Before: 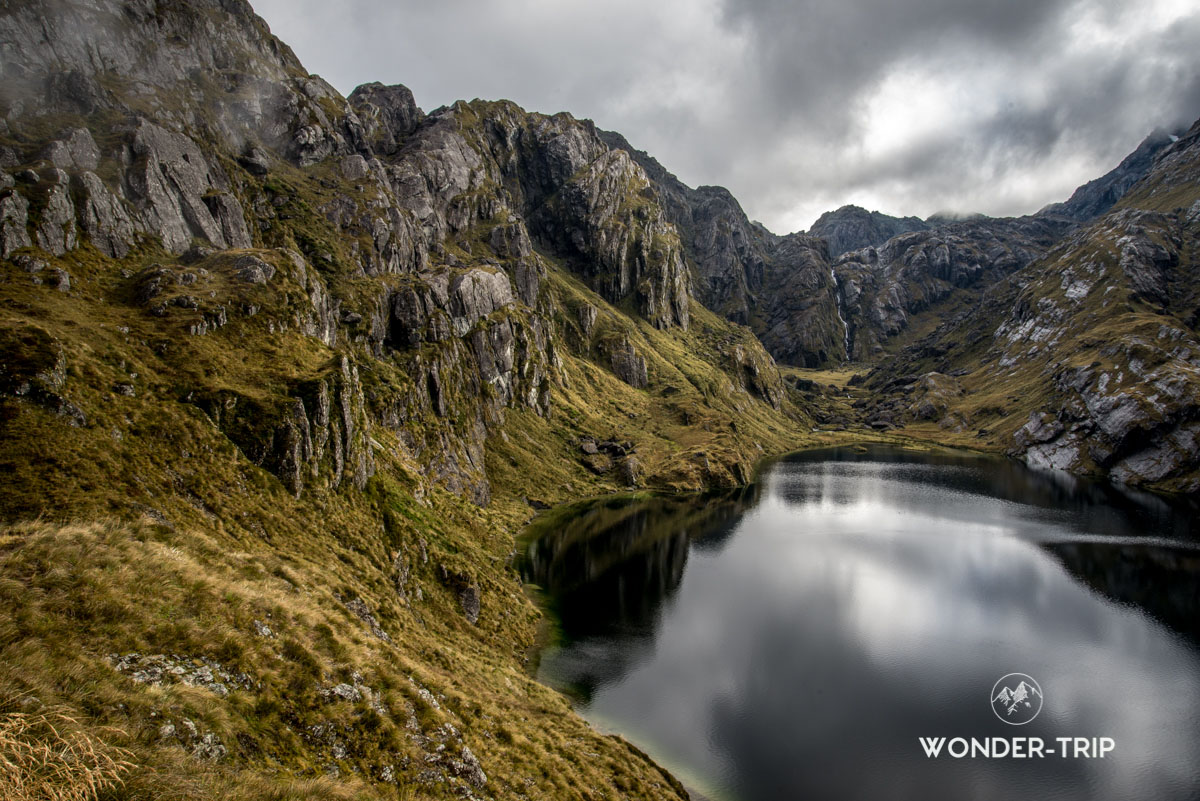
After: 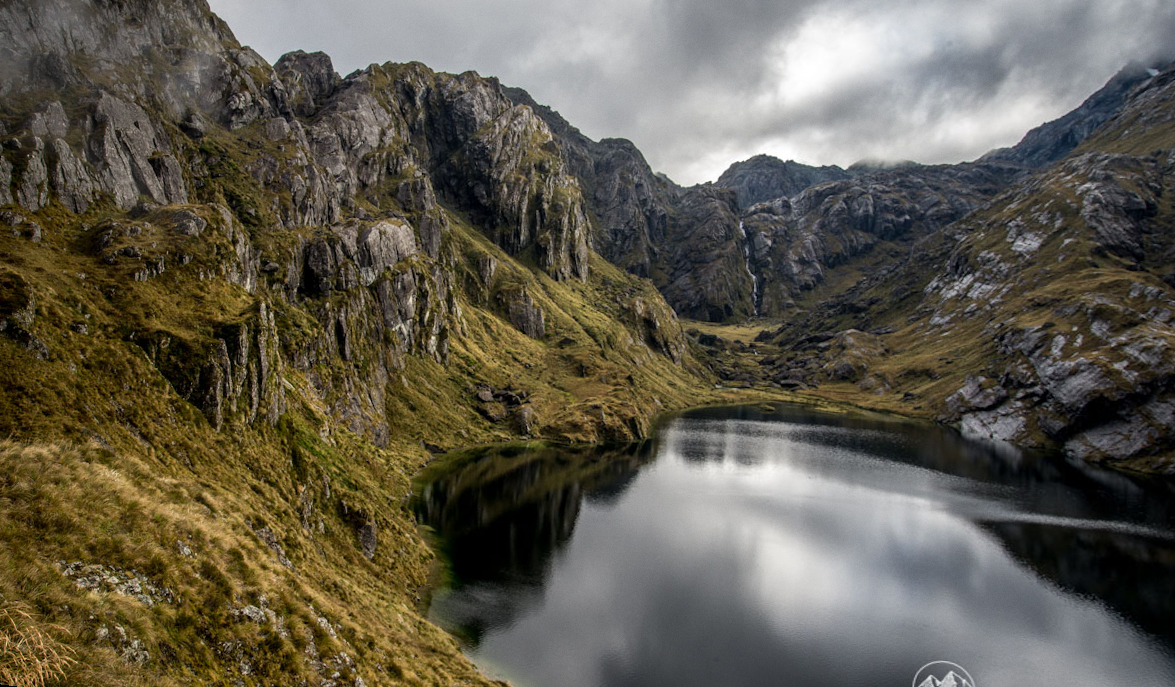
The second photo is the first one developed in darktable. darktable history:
rotate and perspective: rotation 1.69°, lens shift (vertical) -0.023, lens shift (horizontal) -0.291, crop left 0.025, crop right 0.988, crop top 0.092, crop bottom 0.842
grain: coarseness 14.57 ISO, strength 8.8%
